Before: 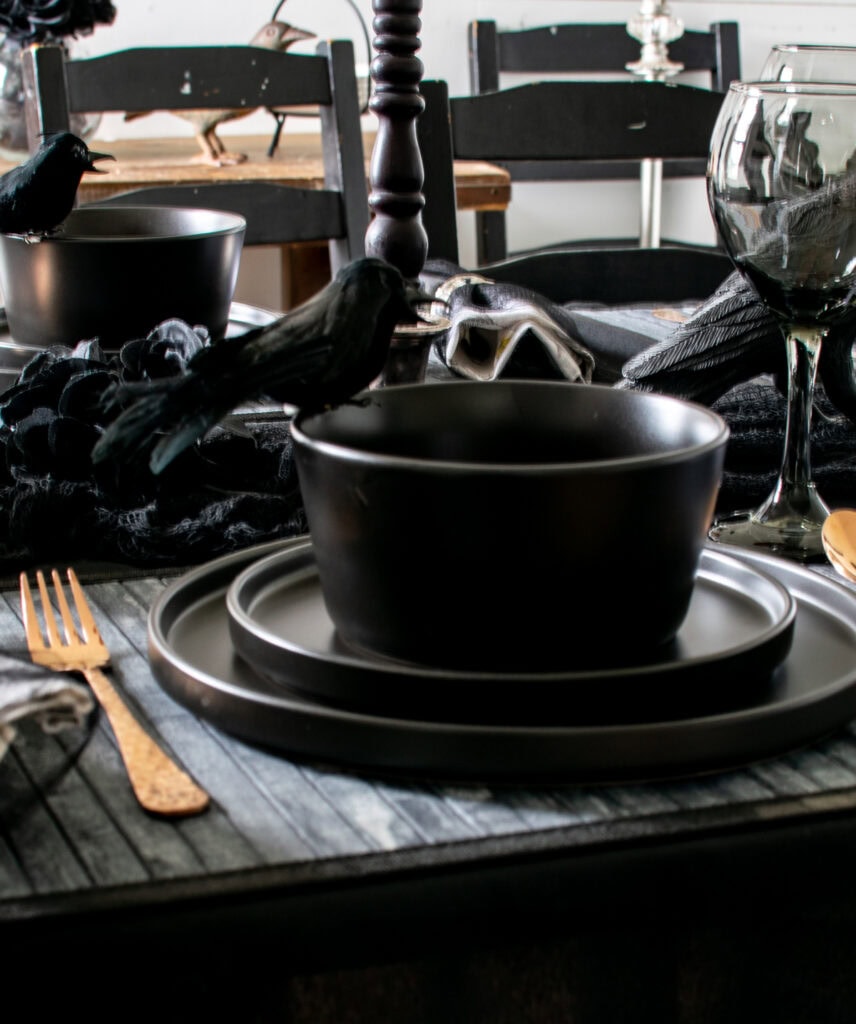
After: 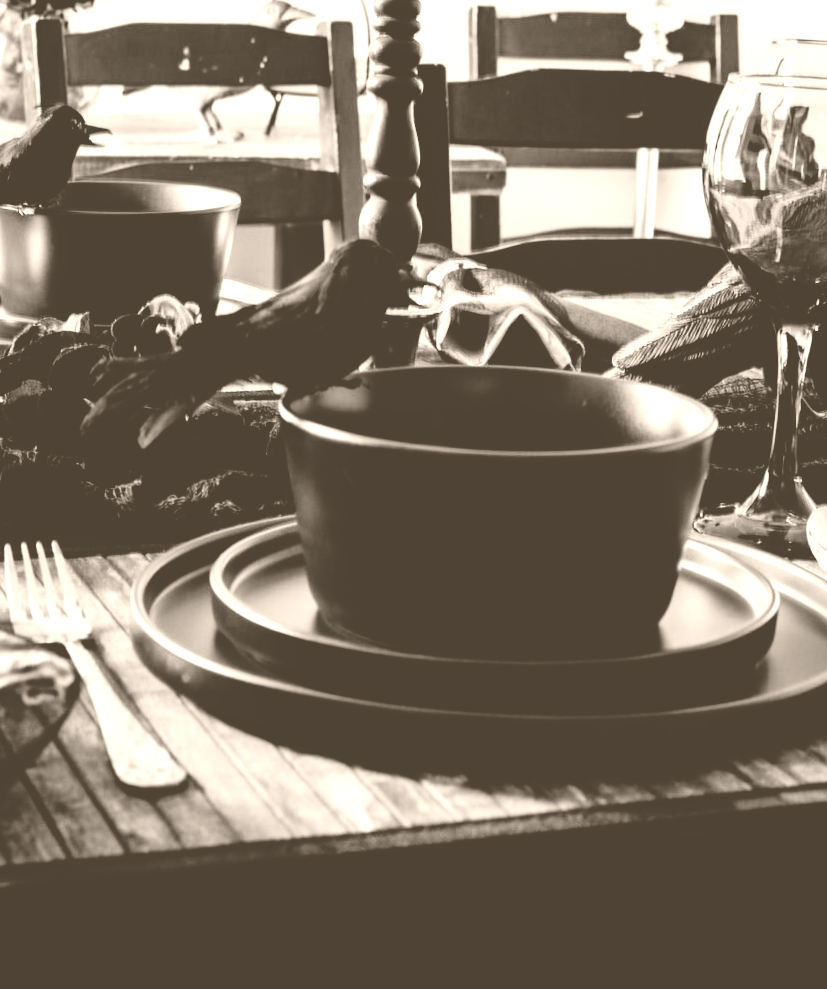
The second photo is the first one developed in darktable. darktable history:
color correction: highlights a* -4.73, highlights b* 5.06, saturation 0.97
tone equalizer: -8 EV -0.417 EV, -7 EV -0.389 EV, -6 EV -0.333 EV, -5 EV -0.222 EV, -3 EV 0.222 EV, -2 EV 0.333 EV, -1 EV 0.389 EV, +0 EV 0.417 EV, edges refinement/feathering 500, mask exposure compensation -1.57 EV, preserve details no
crop and rotate: angle -1.69°
white balance: red 0.984, blue 1.059
color calibration: illuminant as shot in camera, x 0.358, y 0.373, temperature 4628.91 K
filmic rgb: black relative exposure -6.15 EV, white relative exposure 6.96 EV, hardness 2.23, color science v6 (2022)
colorize: hue 34.49°, saturation 35.33%, source mix 100%, version 1
